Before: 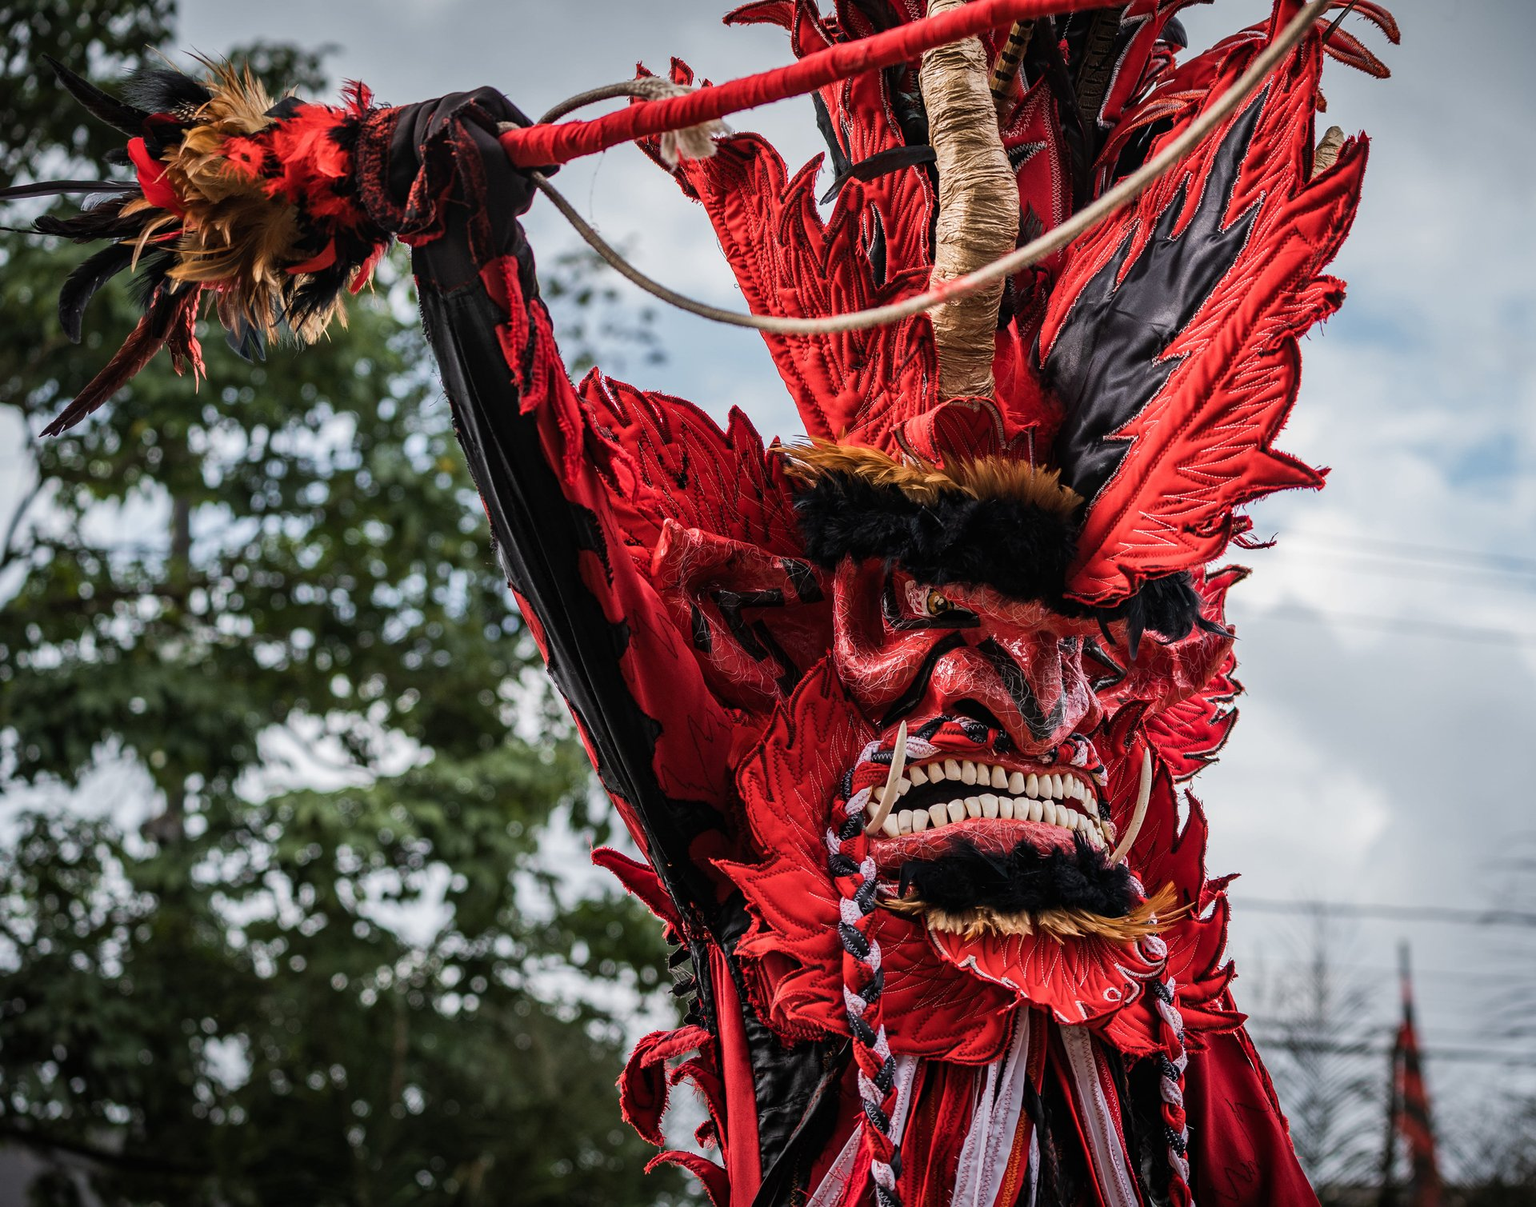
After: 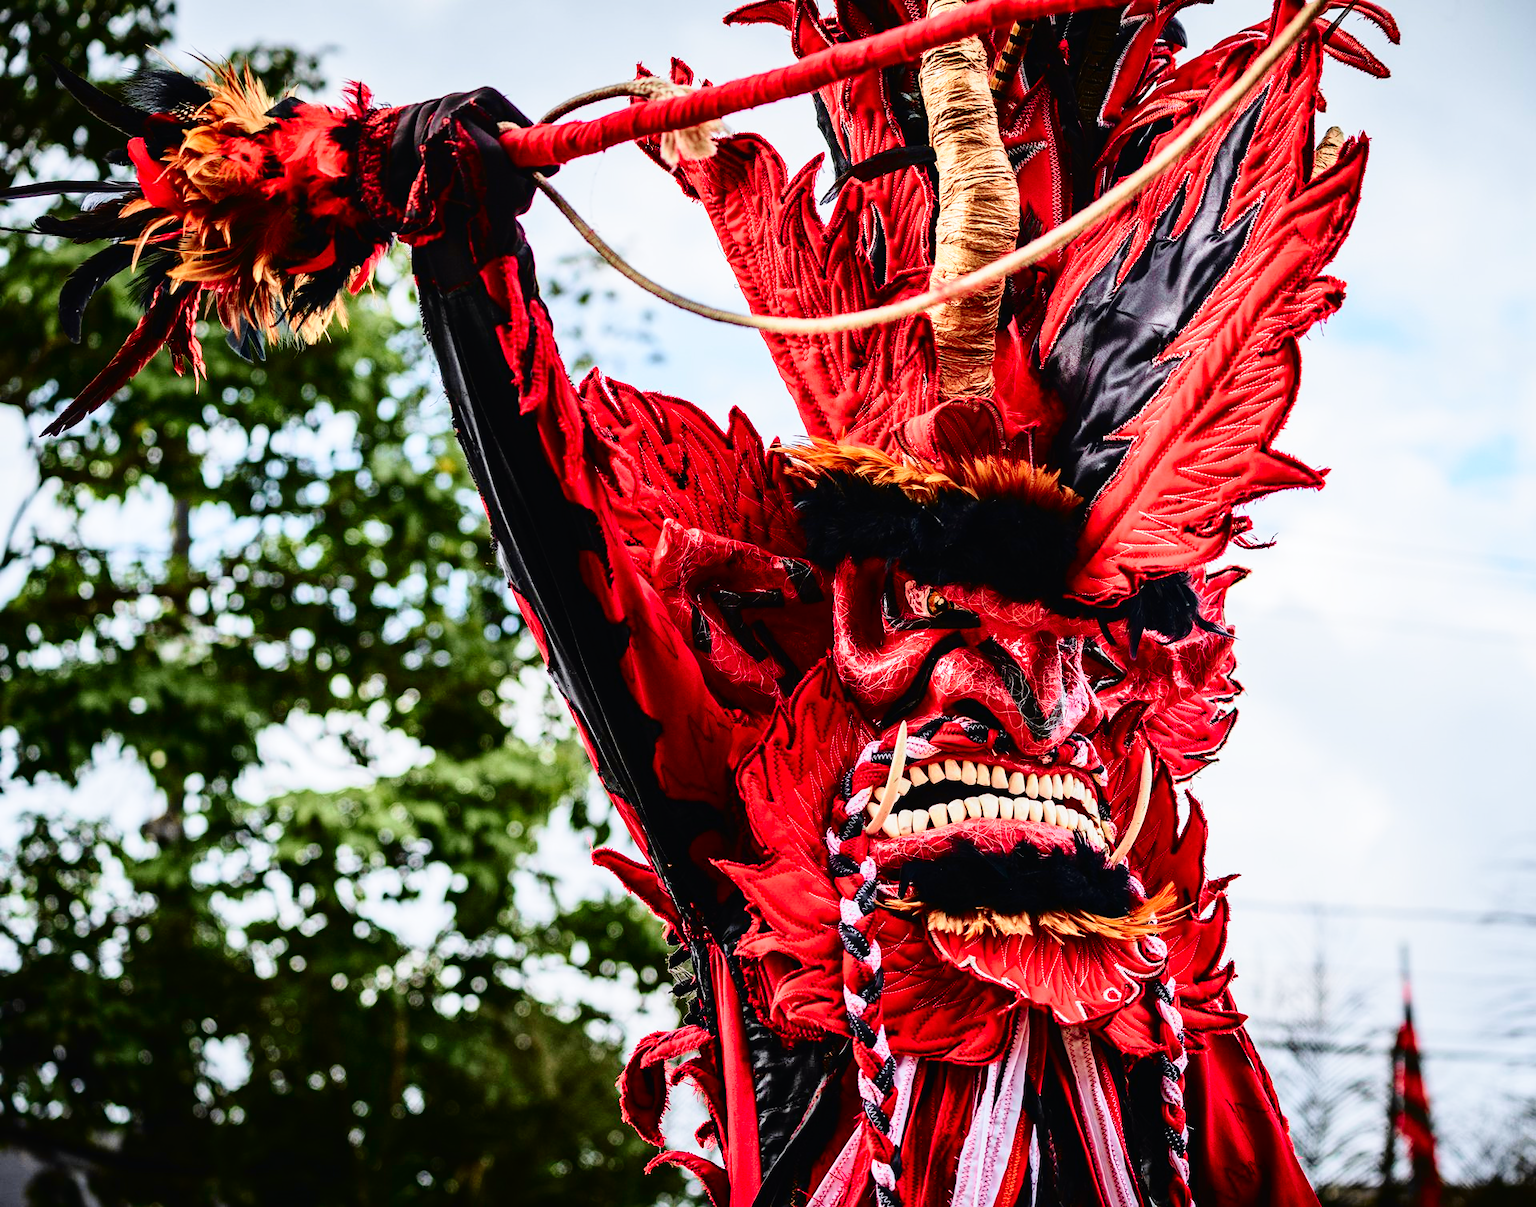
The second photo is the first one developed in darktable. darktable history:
tone curve: curves: ch0 [(0, 0.01) (0.133, 0.057) (0.338, 0.327) (0.494, 0.55) (0.726, 0.807) (1, 1)]; ch1 [(0, 0) (0.346, 0.324) (0.45, 0.431) (0.5, 0.5) (0.522, 0.517) (0.543, 0.578) (1, 1)]; ch2 [(0, 0) (0.44, 0.424) (0.501, 0.499) (0.564, 0.611) (0.622, 0.667) (0.707, 0.746) (1, 1)], color space Lab, independent channels, preserve colors none
base curve: curves: ch0 [(0, 0) (0.028, 0.03) (0.121, 0.232) (0.46, 0.748) (0.859, 0.968) (1, 1)], preserve colors none
